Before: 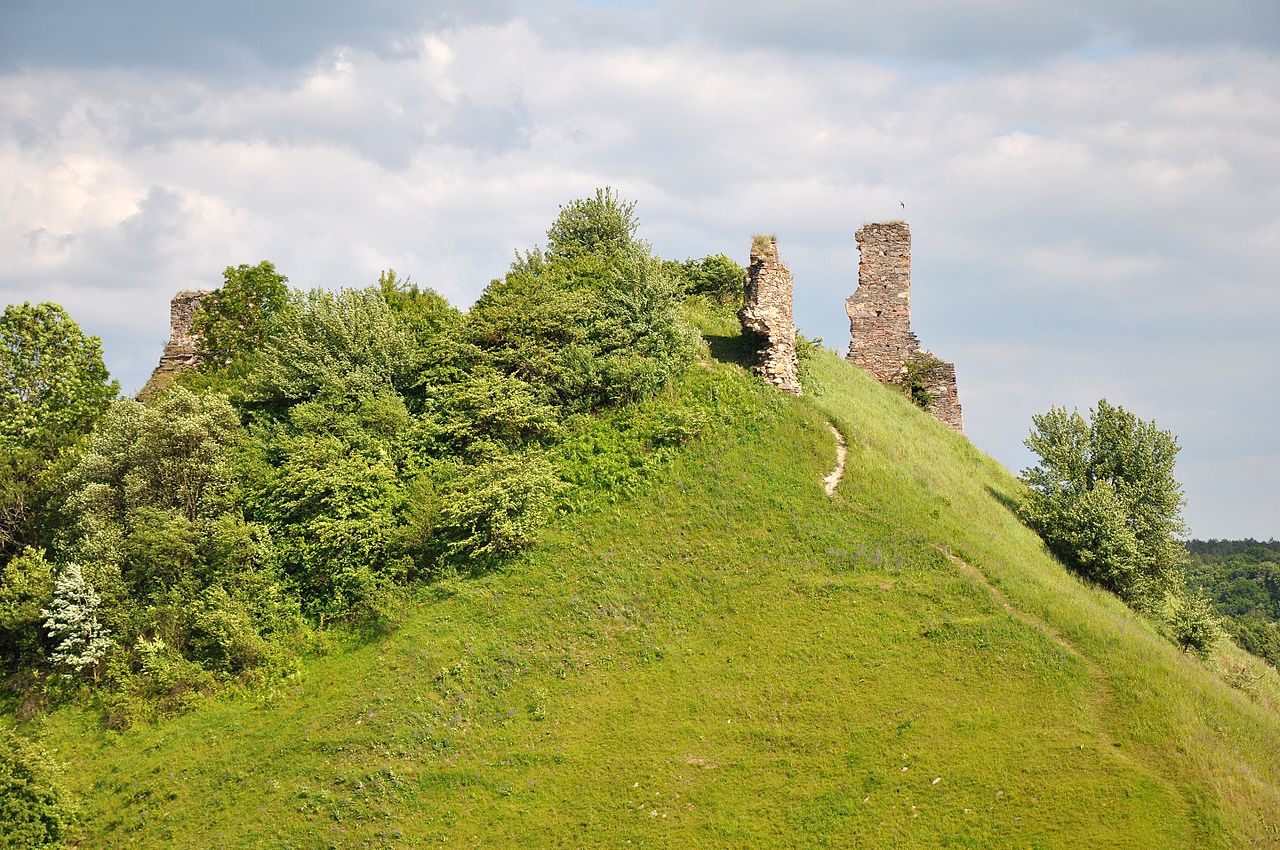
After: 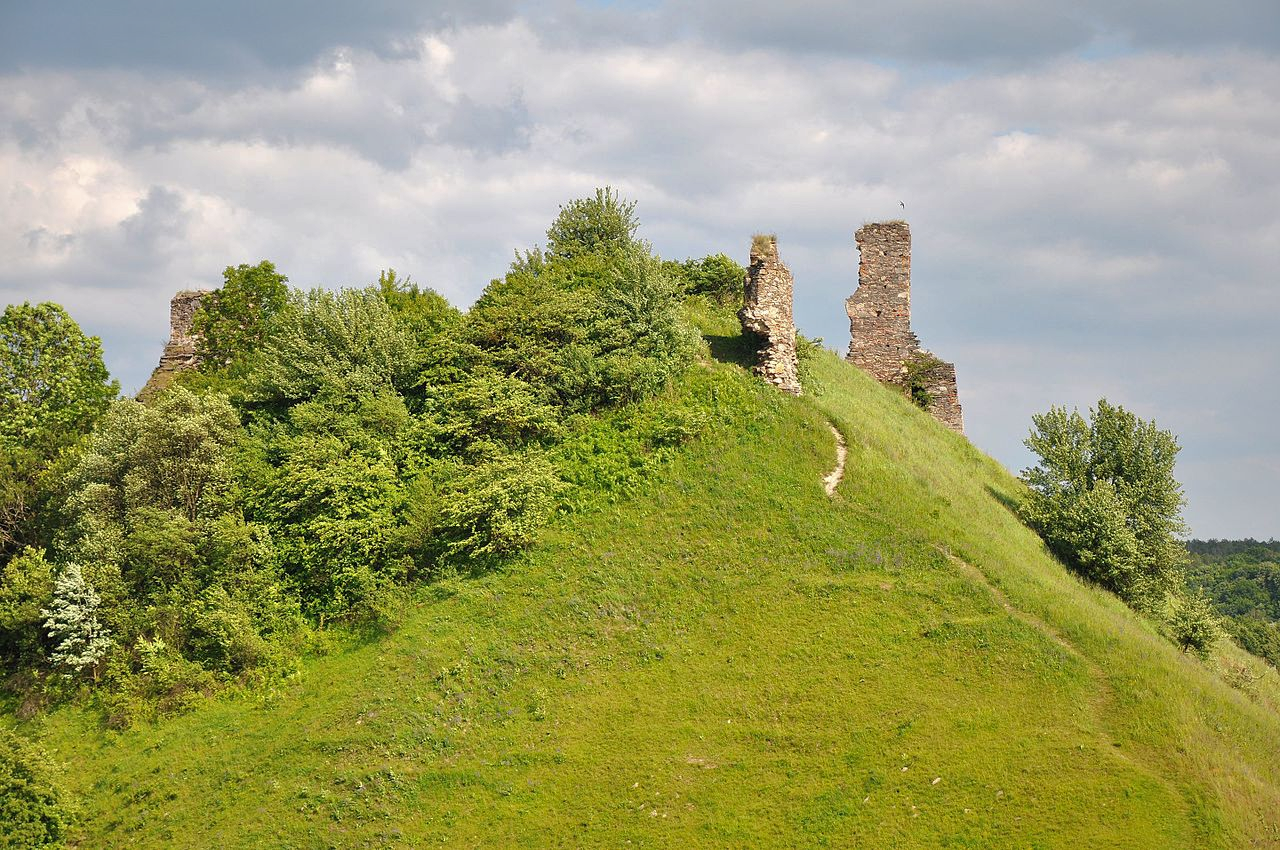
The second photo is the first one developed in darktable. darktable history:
shadows and highlights: shadows 30.2, highlights color adjustment 32.18%
